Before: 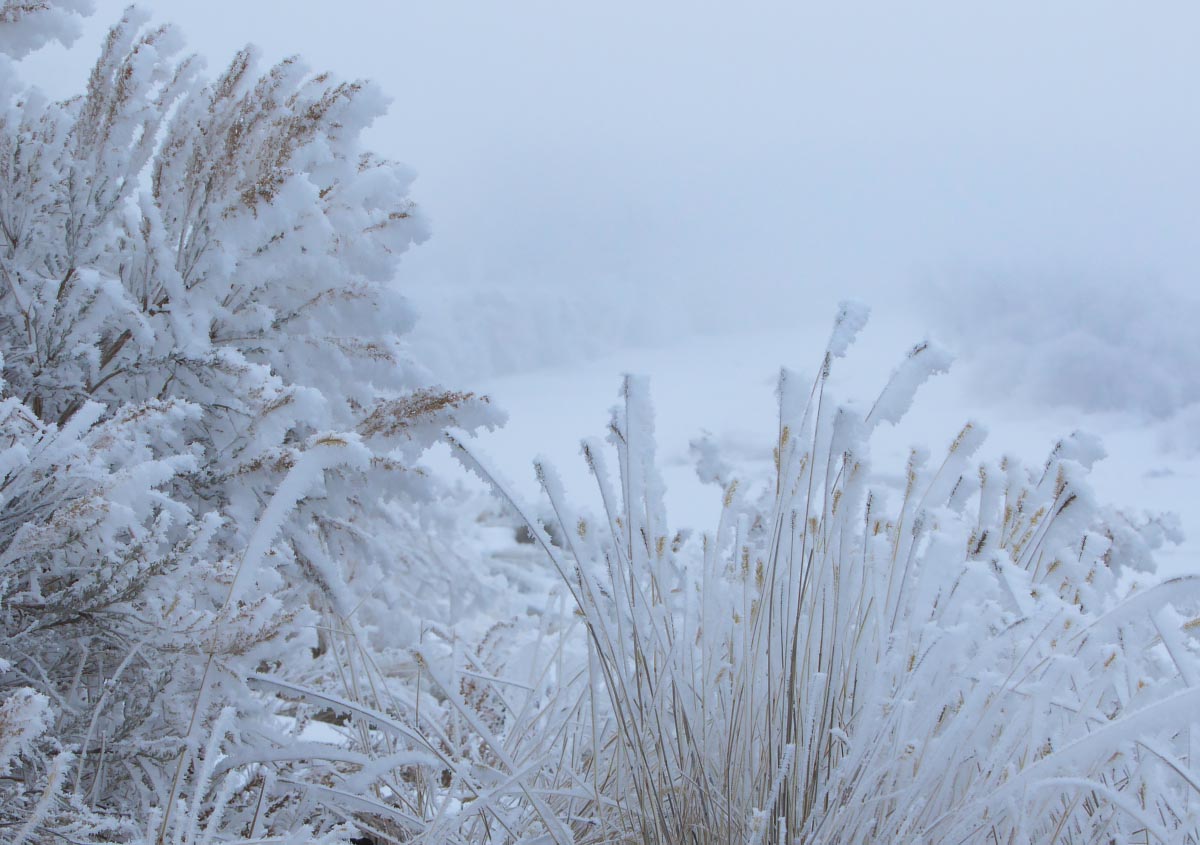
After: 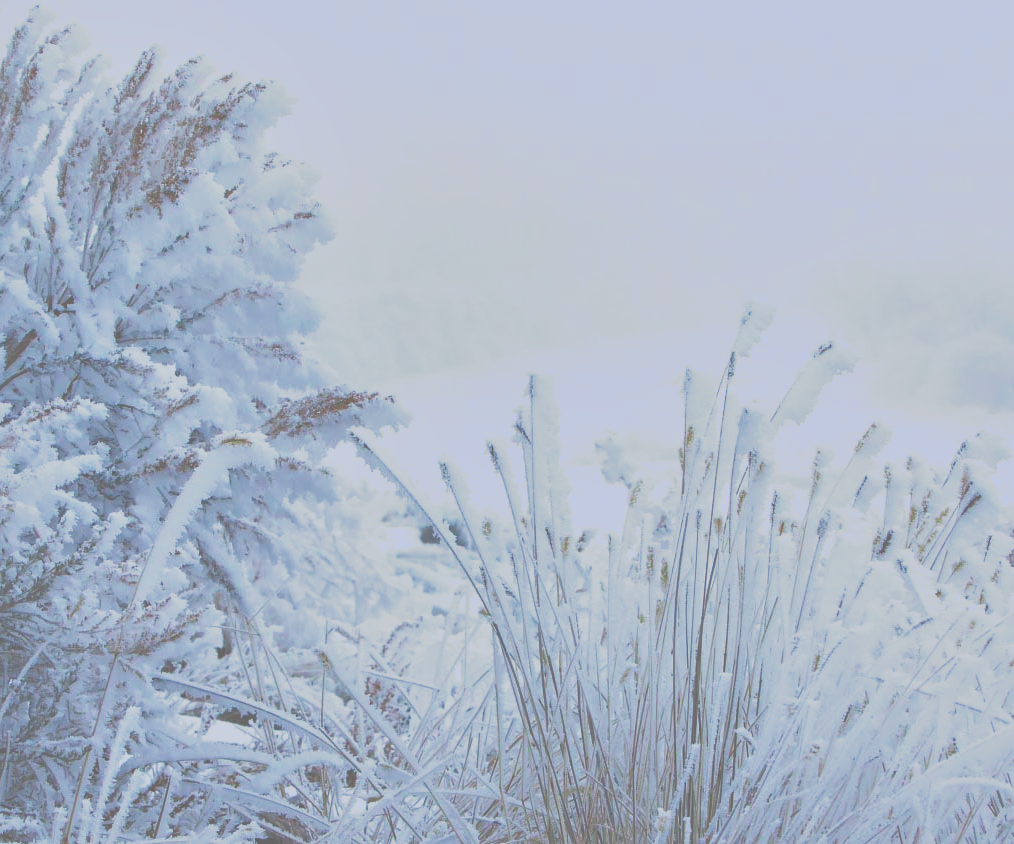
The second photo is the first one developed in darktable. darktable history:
contrast brightness saturation: contrast 0.038, saturation 0.073
local contrast: mode bilateral grid, contrast 20, coarseness 50, detail 132%, midtone range 0.2
crop: left 7.958%, right 7.477%
color zones: curves: ch2 [(0, 0.5) (0.143, 0.517) (0.286, 0.571) (0.429, 0.522) (0.571, 0.5) (0.714, 0.5) (0.857, 0.5) (1, 0.5)], process mode strong
color balance rgb: linear chroma grading › global chroma 14.697%, perceptual saturation grading › global saturation 20%, perceptual saturation grading › highlights -49.302%, perceptual saturation grading › shadows 24.629%, global vibrance 20%
tone curve: curves: ch0 [(0, 0) (0.003, 0.437) (0.011, 0.438) (0.025, 0.441) (0.044, 0.441) (0.069, 0.441) (0.1, 0.444) (0.136, 0.447) (0.177, 0.452) (0.224, 0.457) (0.277, 0.466) (0.335, 0.485) (0.399, 0.514) (0.468, 0.558) (0.543, 0.616) (0.623, 0.686) (0.709, 0.76) (0.801, 0.803) (0.898, 0.825) (1, 1)], preserve colors none
velvia: on, module defaults
